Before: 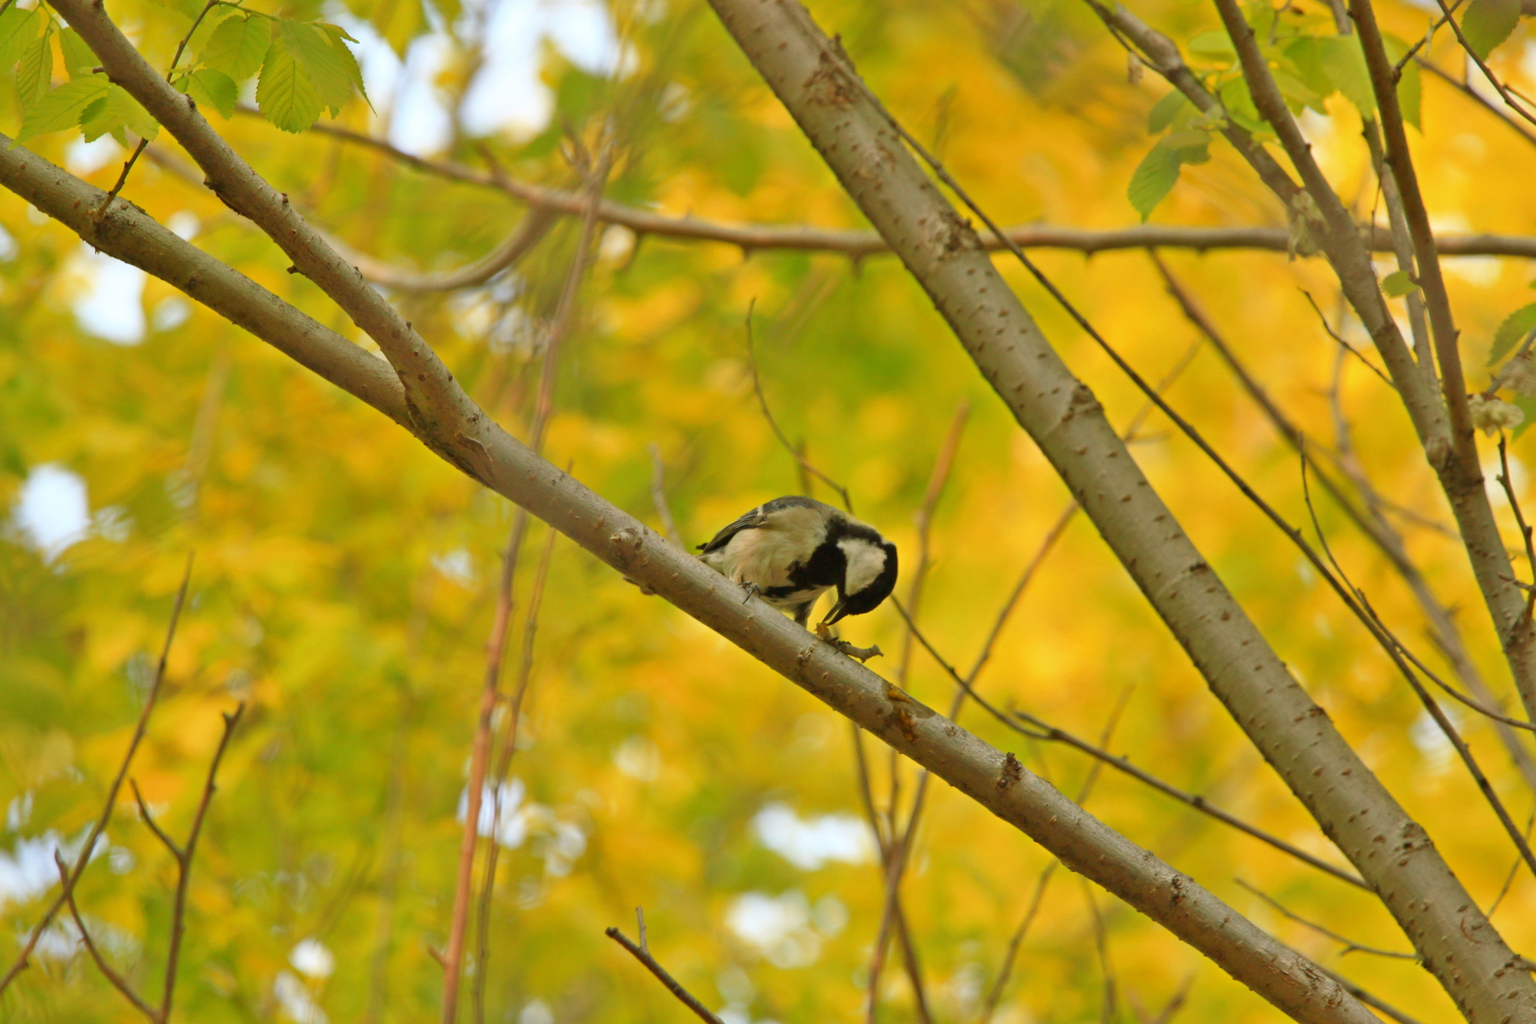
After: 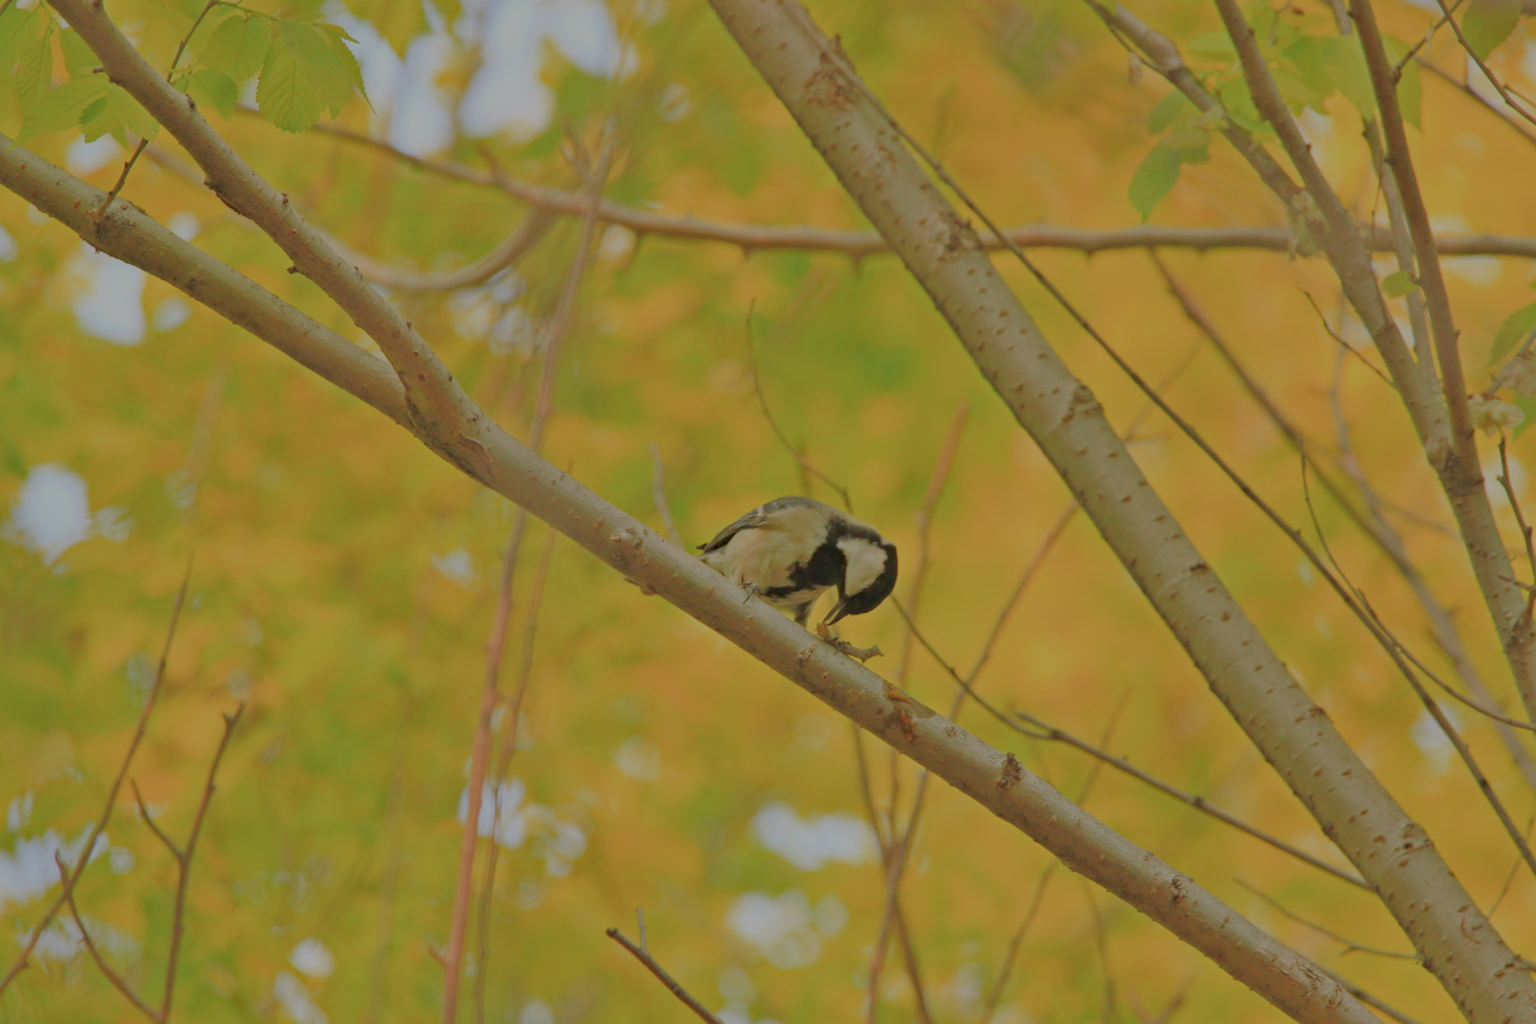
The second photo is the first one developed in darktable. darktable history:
haze removal: compatibility mode true, adaptive false
filmic rgb: black relative exposure -13.89 EV, white relative exposure 7.98 EV, hardness 3.73, latitude 49.5%, contrast 0.502
